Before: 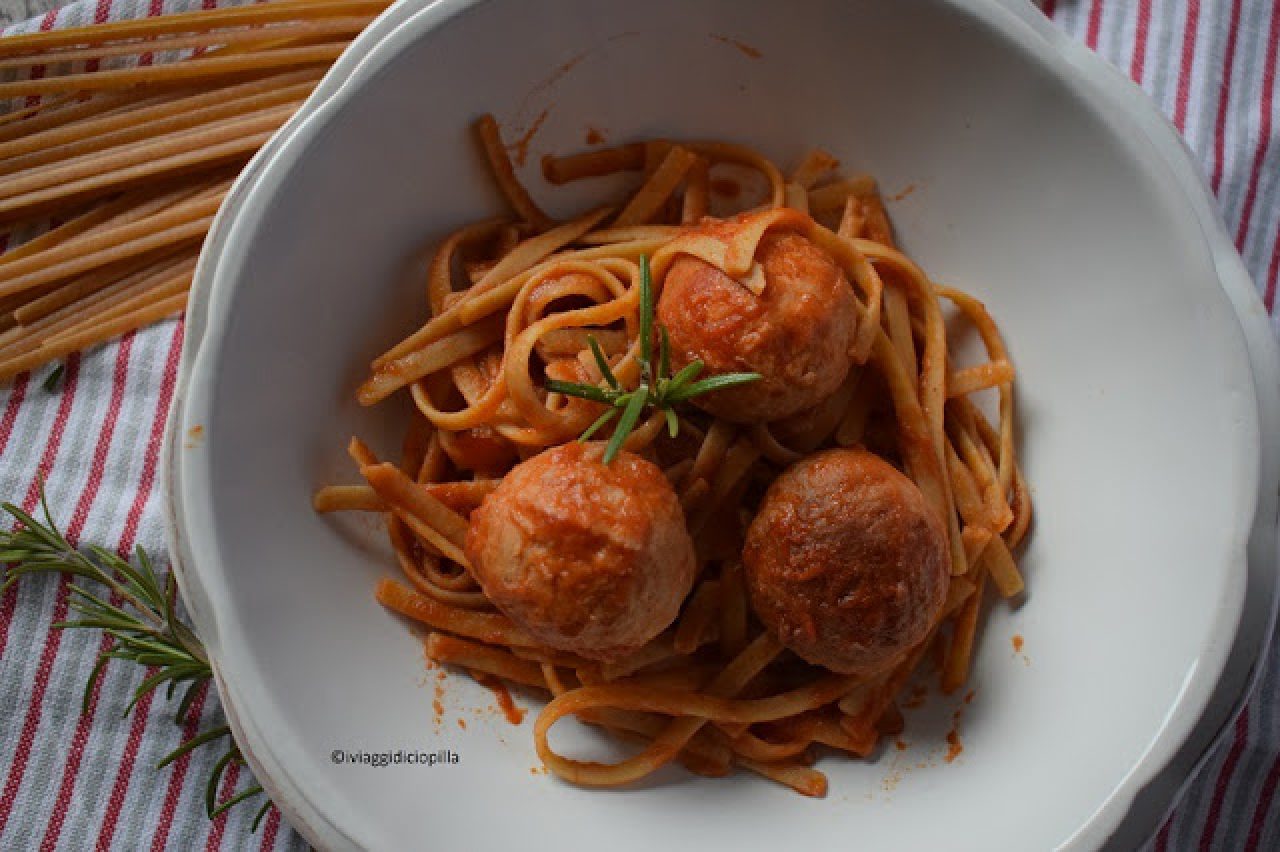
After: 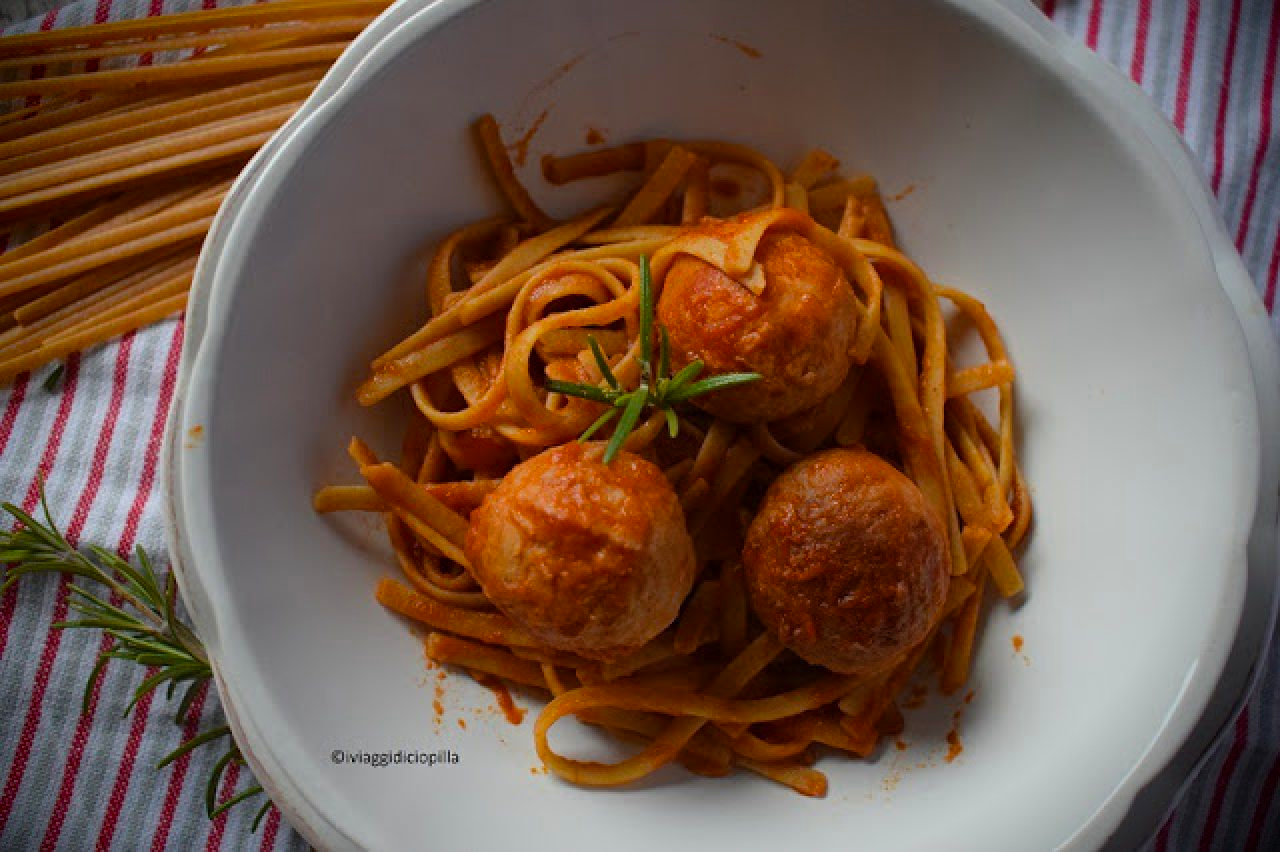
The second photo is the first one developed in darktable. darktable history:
vignetting: fall-off start 88.75%, fall-off radius 44.08%, brightness -0.994, saturation 0.498, width/height ratio 1.168
color balance rgb: perceptual saturation grading › global saturation 25.889%, global vibrance 0.328%
